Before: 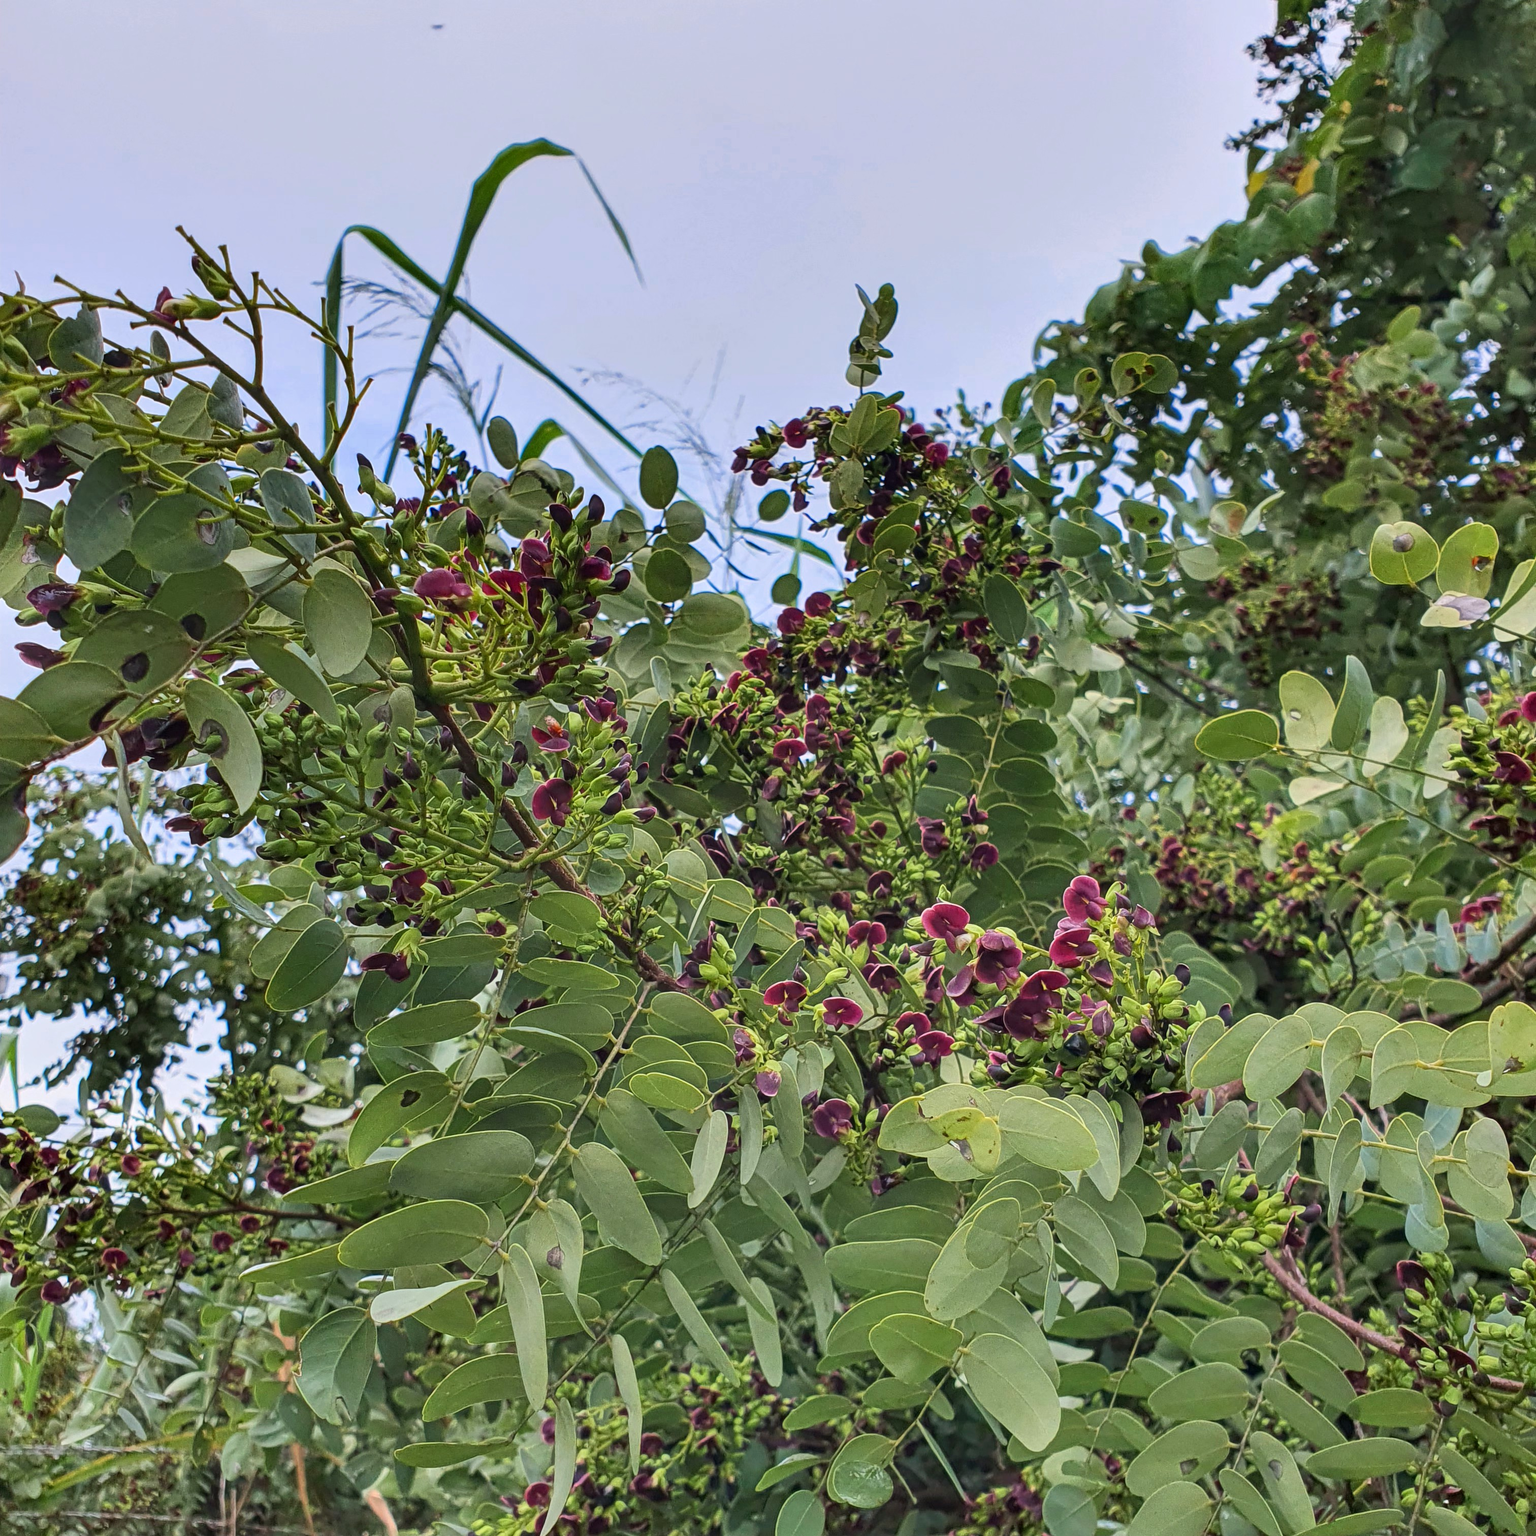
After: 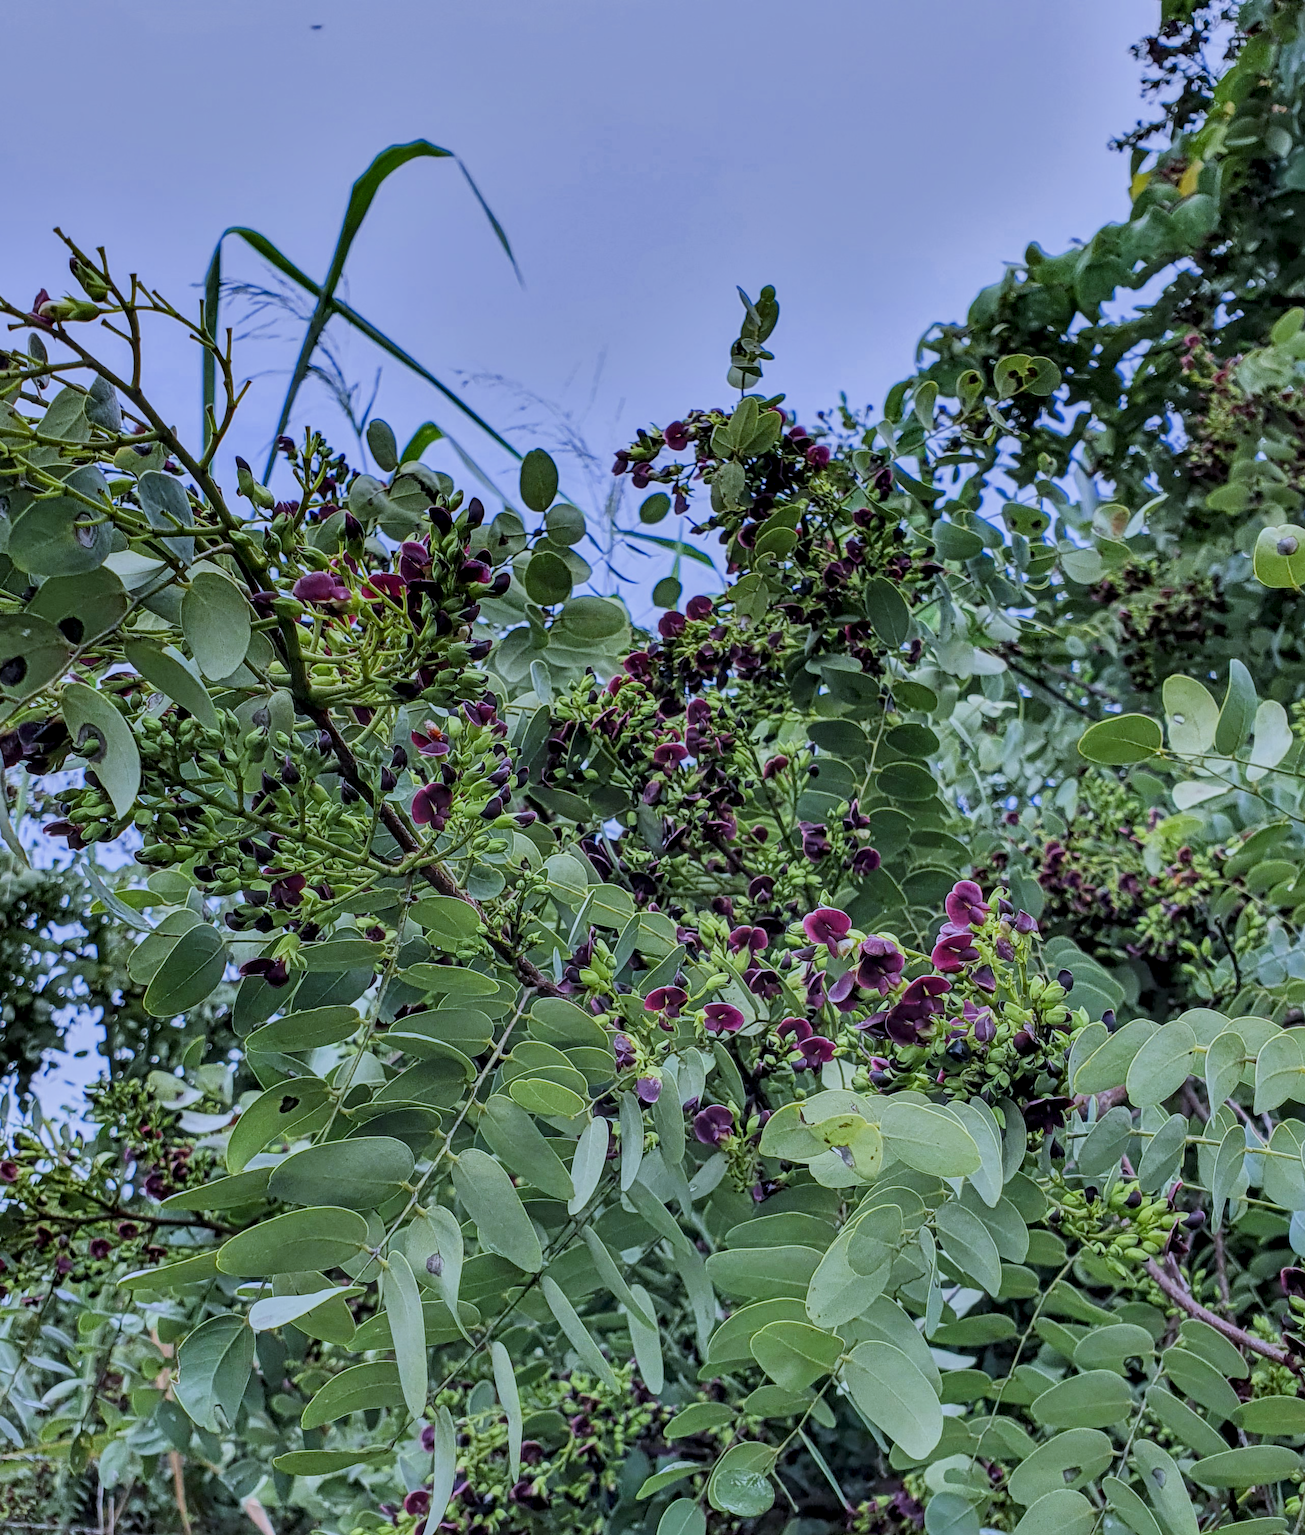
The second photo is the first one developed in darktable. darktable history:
shadows and highlights: radius 108.52, shadows 23.73, highlights -59.32, low approximation 0.01, soften with gaussian
crop: left 8.026%, right 7.374%
filmic rgb: black relative exposure -7.65 EV, white relative exposure 4.56 EV, hardness 3.61
white balance: red 0.871, blue 1.249
local contrast: detail 130%
